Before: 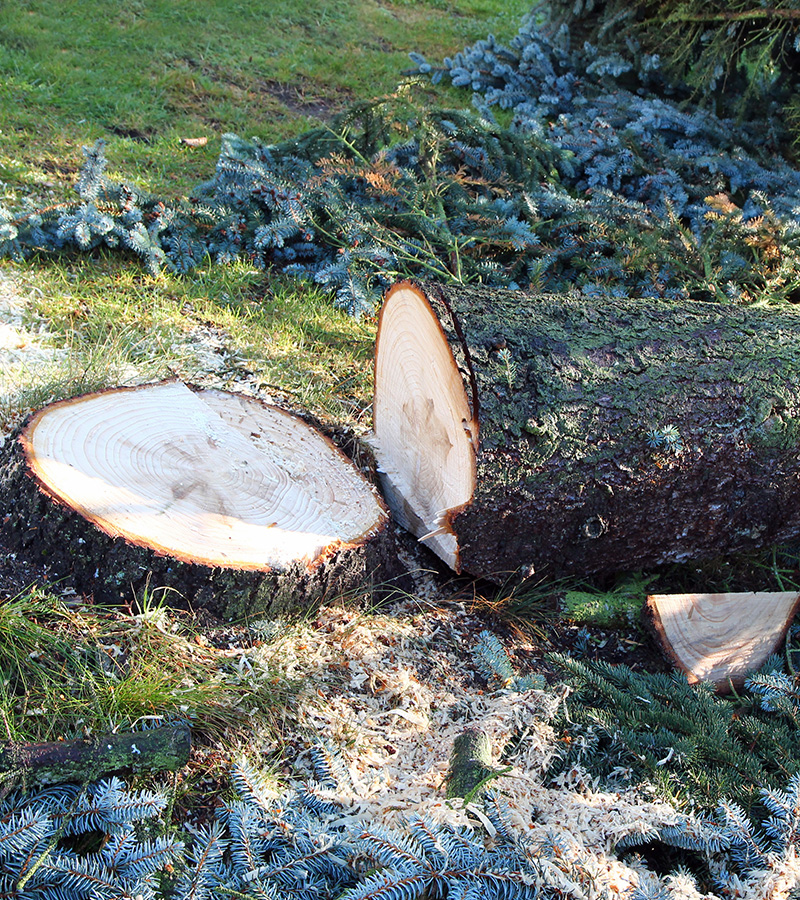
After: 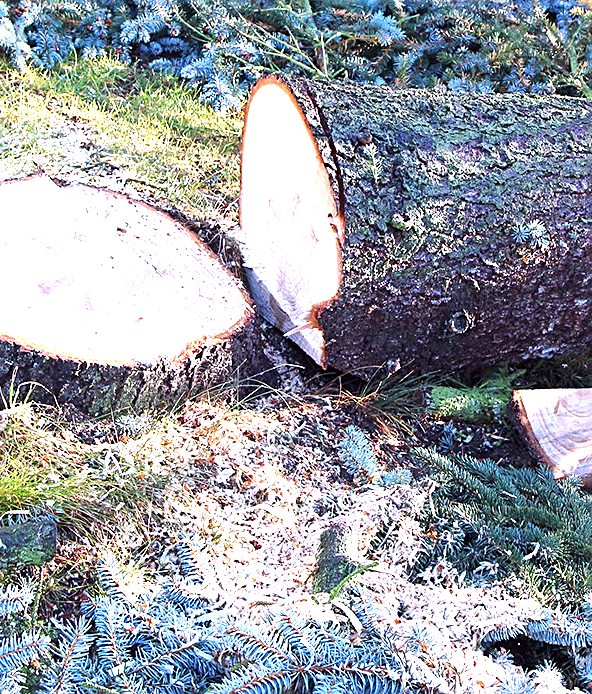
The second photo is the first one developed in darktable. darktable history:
exposure: exposure 1.15 EV, compensate highlight preservation false
crop: left 16.871%, top 22.857%, right 9.116%
white balance: red 1.042, blue 1.17
sharpen: on, module defaults
